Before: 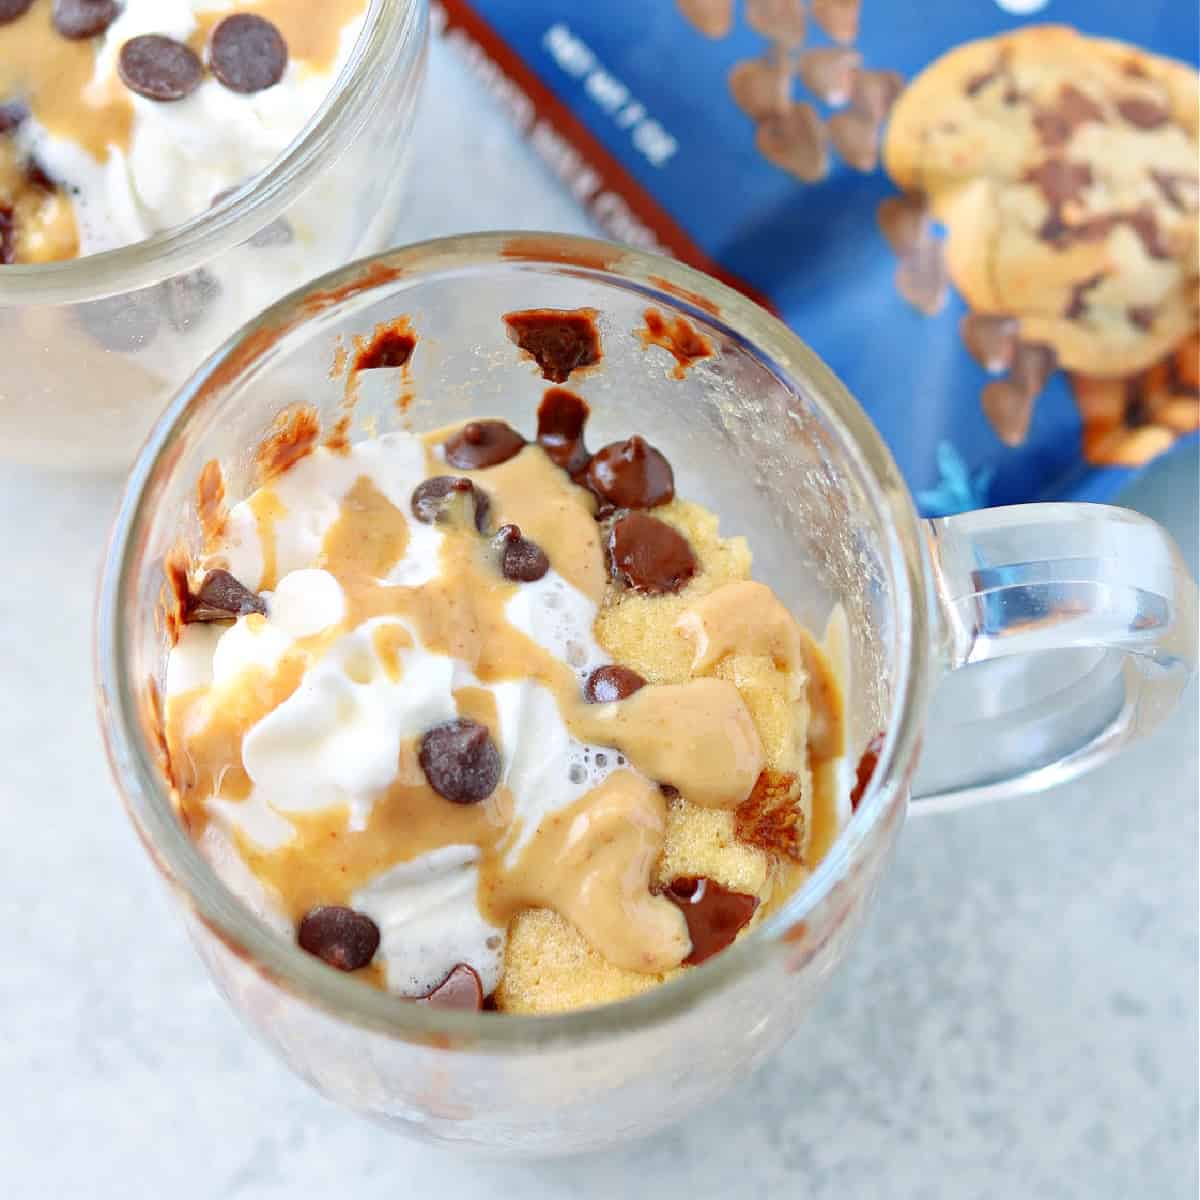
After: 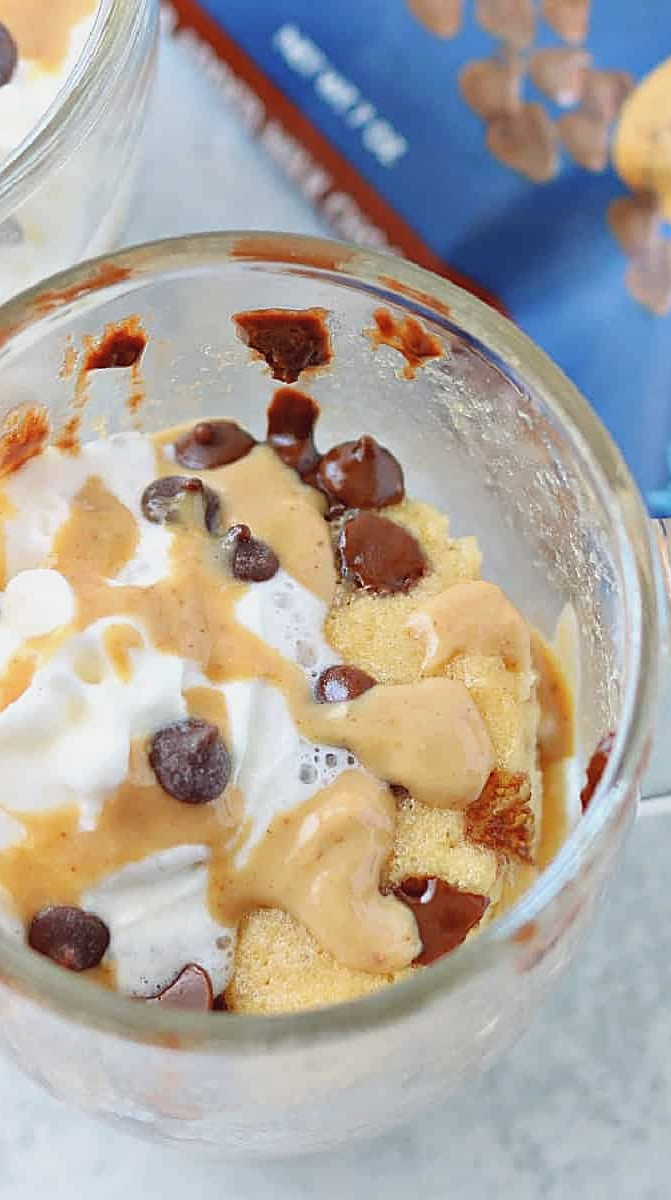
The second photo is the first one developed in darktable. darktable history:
sharpen: on, module defaults
crop and rotate: left 22.571%, right 21.444%
contrast brightness saturation: contrast -0.096, saturation -0.105
